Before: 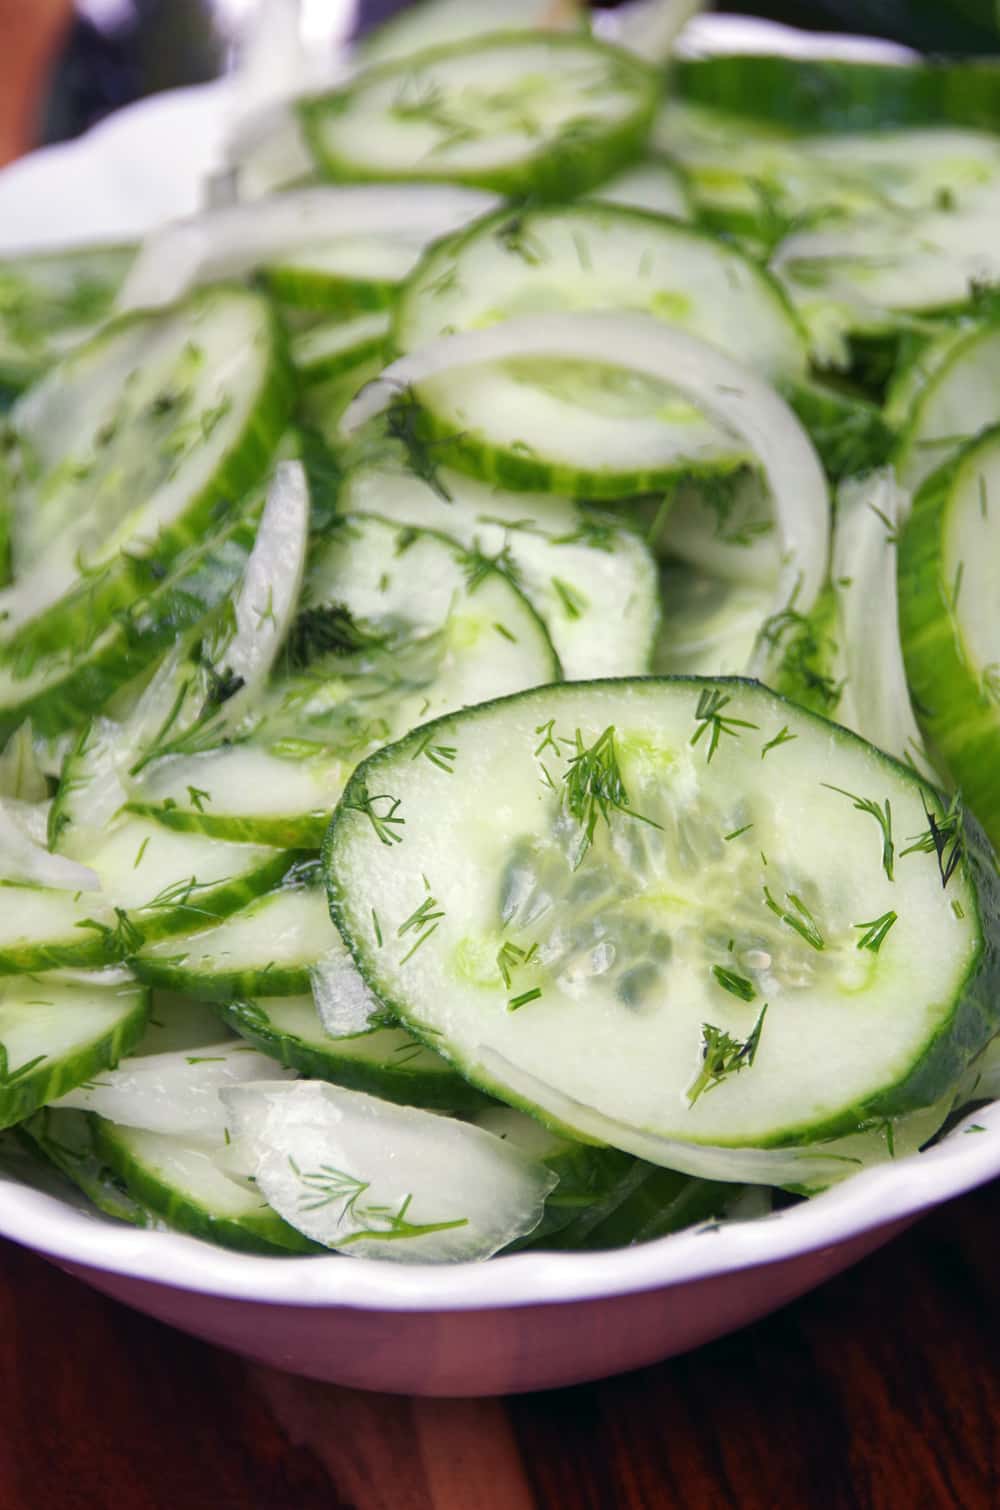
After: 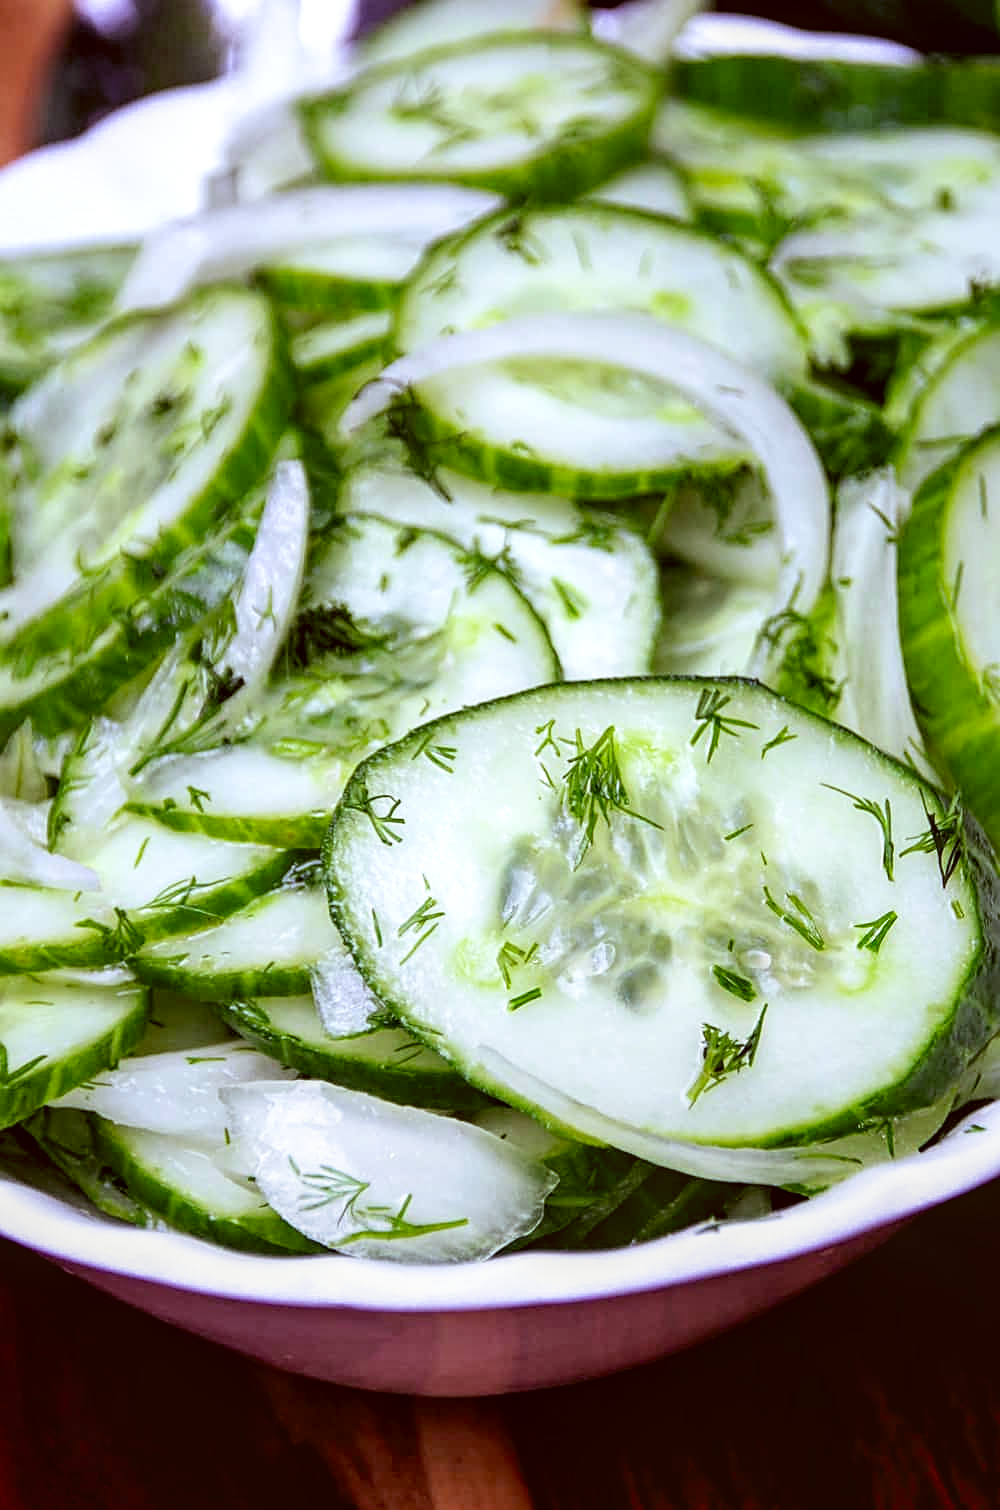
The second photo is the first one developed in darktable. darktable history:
exposure: black level correction 0.007, exposure 0.093 EV, compensate highlight preservation false
contrast brightness saturation: contrast 0.1, brightness 0.03, saturation 0.09
sharpen: on, module defaults
local contrast: detail 130%
white balance: red 0.948, green 1.02, blue 1.176
color correction: highlights a* -0.482, highlights b* 0.161, shadows a* 4.66, shadows b* 20.72
filmic rgb: black relative exposure -12.8 EV, white relative exposure 2.8 EV, threshold 3 EV, target black luminance 0%, hardness 8.54, latitude 70.41%, contrast 1.133, shadows ↔ highlights balance -0.395%, color science v4 (2020), enable highlight reconstruction true
